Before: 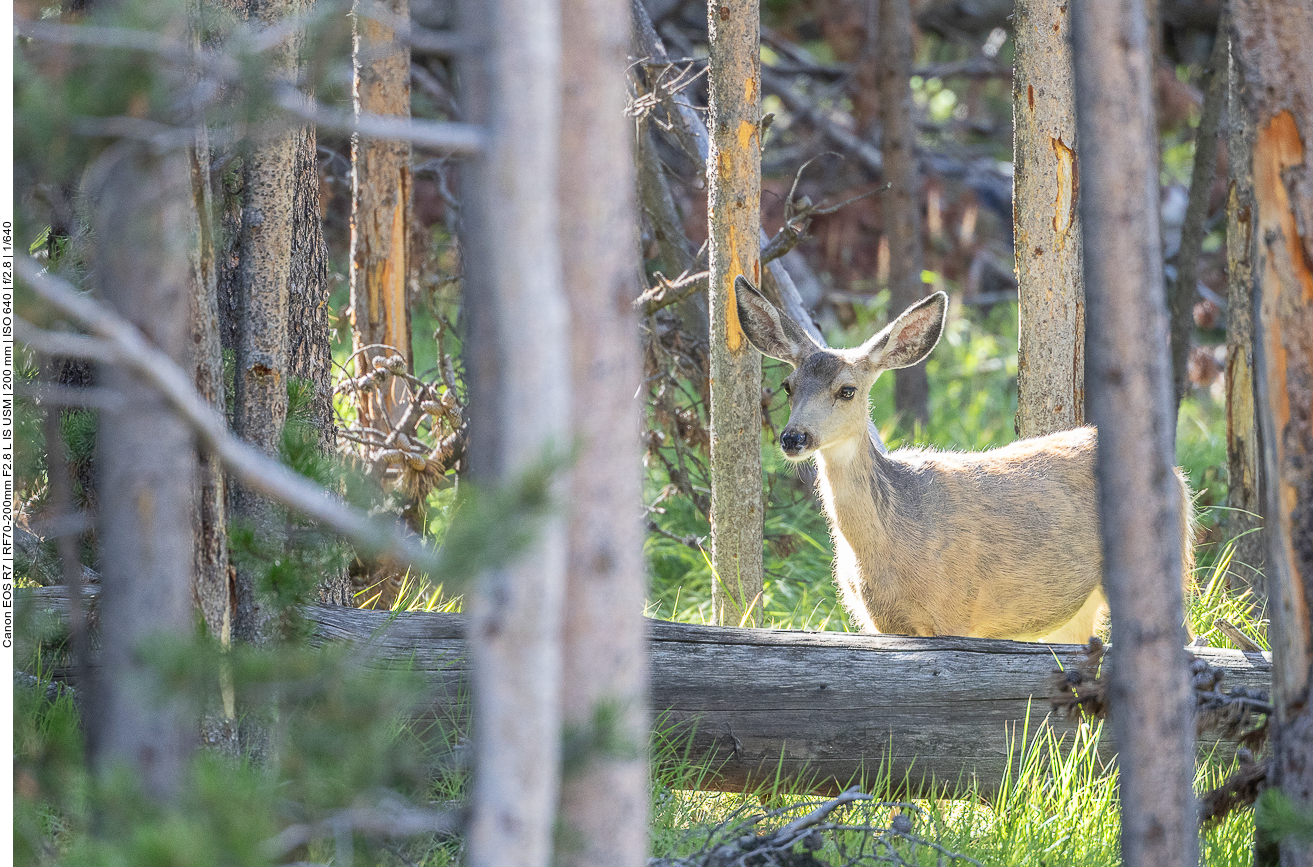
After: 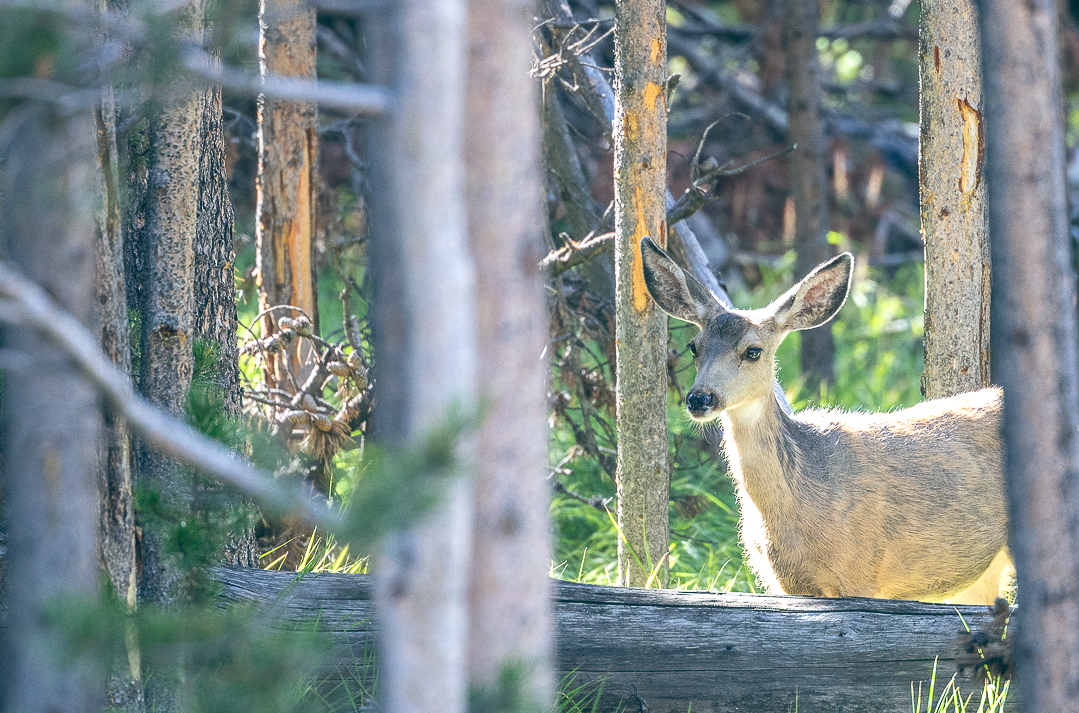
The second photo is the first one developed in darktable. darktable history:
color balance: lift [1.016, 0.983, 1, 1.017], gamma [0.958, 1, 1, 1], gain [0.981, 1.007, 0.993, 1.002], input saturation 118.26%, contrast 13.43%, contrast fulcrum 21.62%, output saturation 82.76%
crop and rotate: left 7.196%, top 4.574%, right 10.605%, bottom 13.178%
